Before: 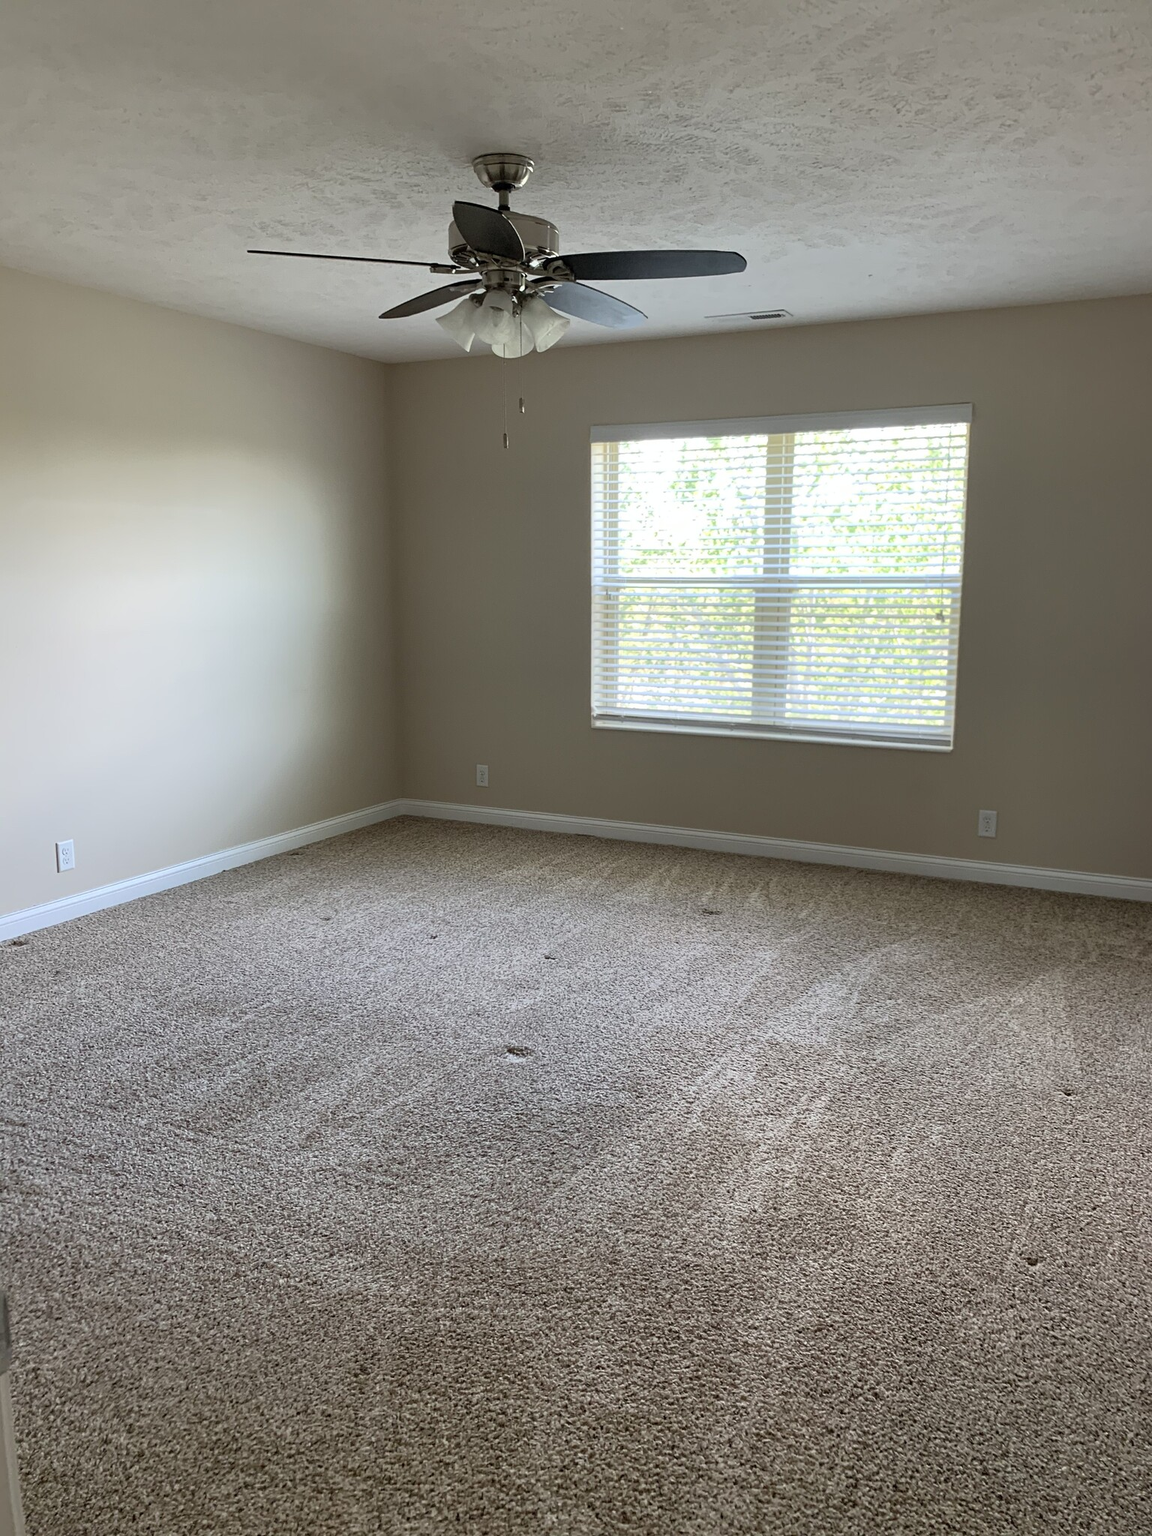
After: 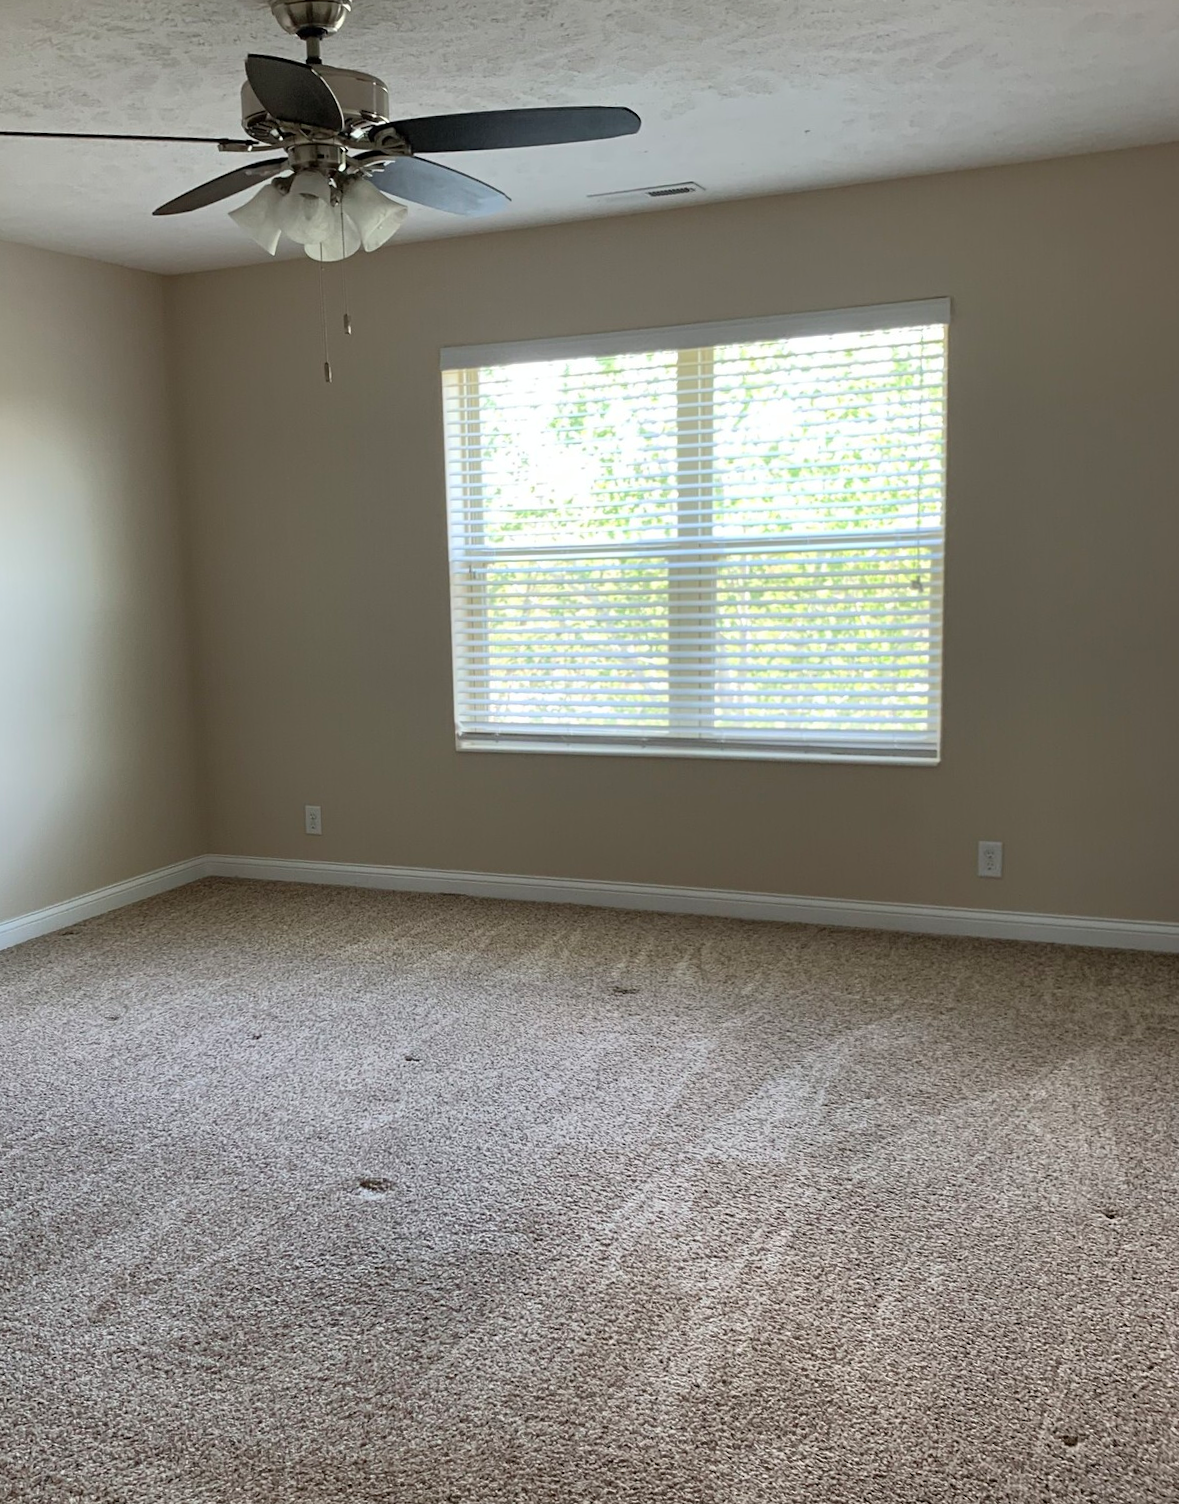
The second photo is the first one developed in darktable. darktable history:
crop and rotate: left 20.74%, top 7.912%, right 0.375%, bottom 13.378%
rotate and perspective: rotation -2.12°, lens shift (vertical) 0.009, lens shift (horizontal) -0.008, automatic cropping original format, crop left 0.036, crop right 0.964, crop top 0.05, crop bottom 0.959
